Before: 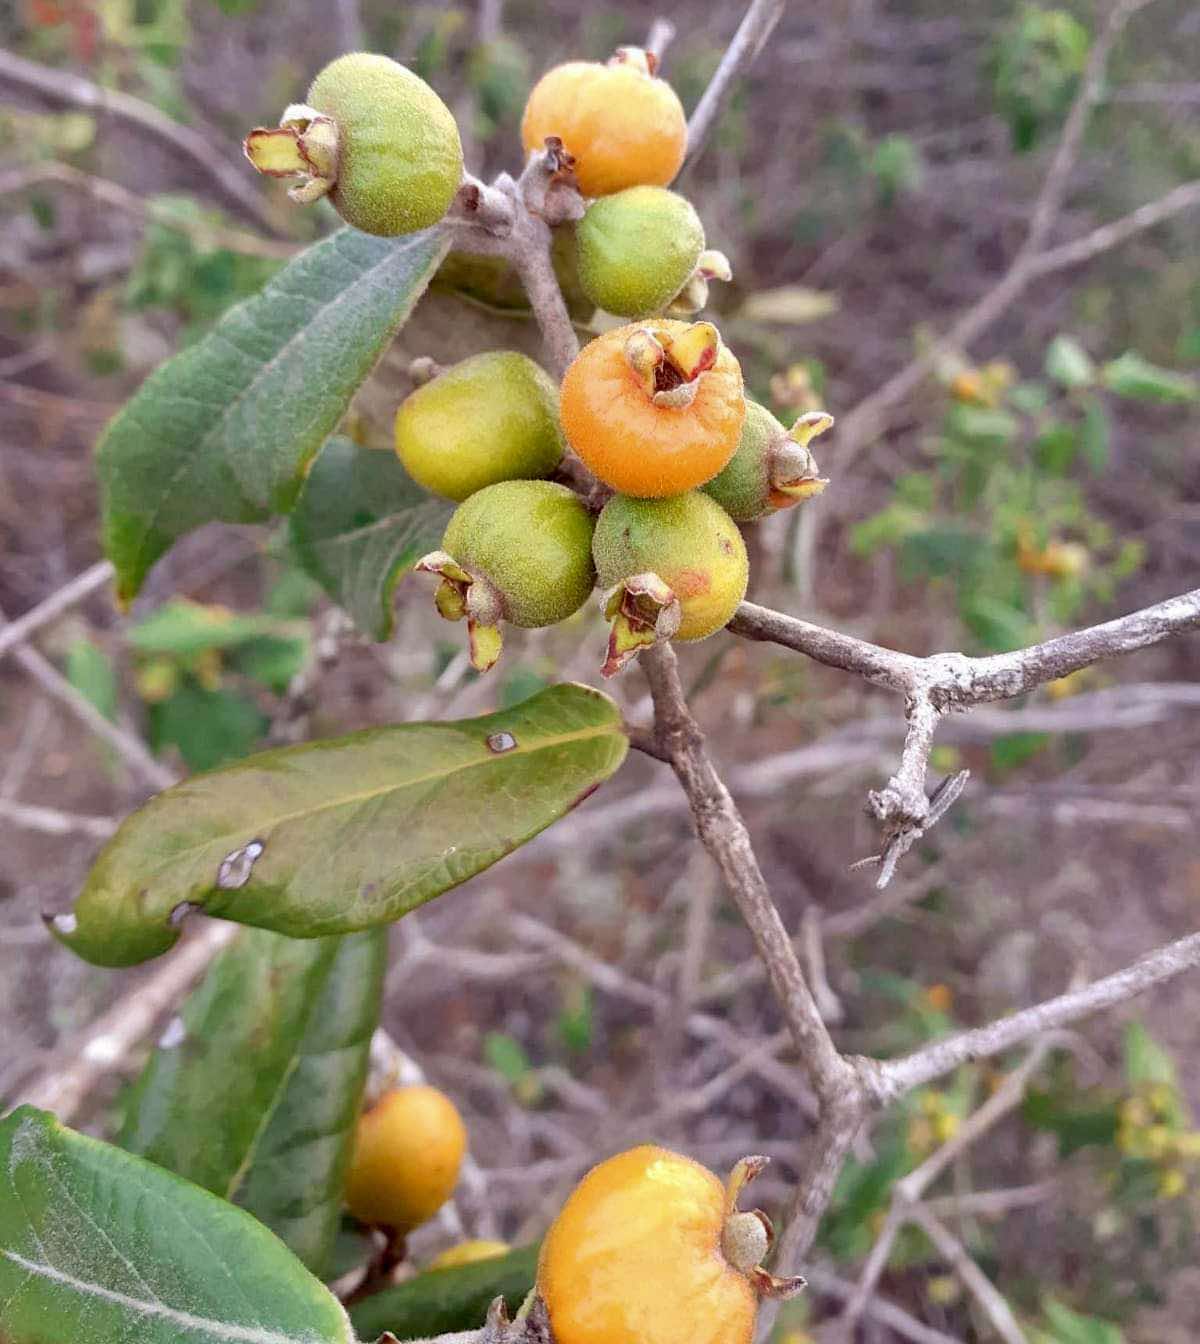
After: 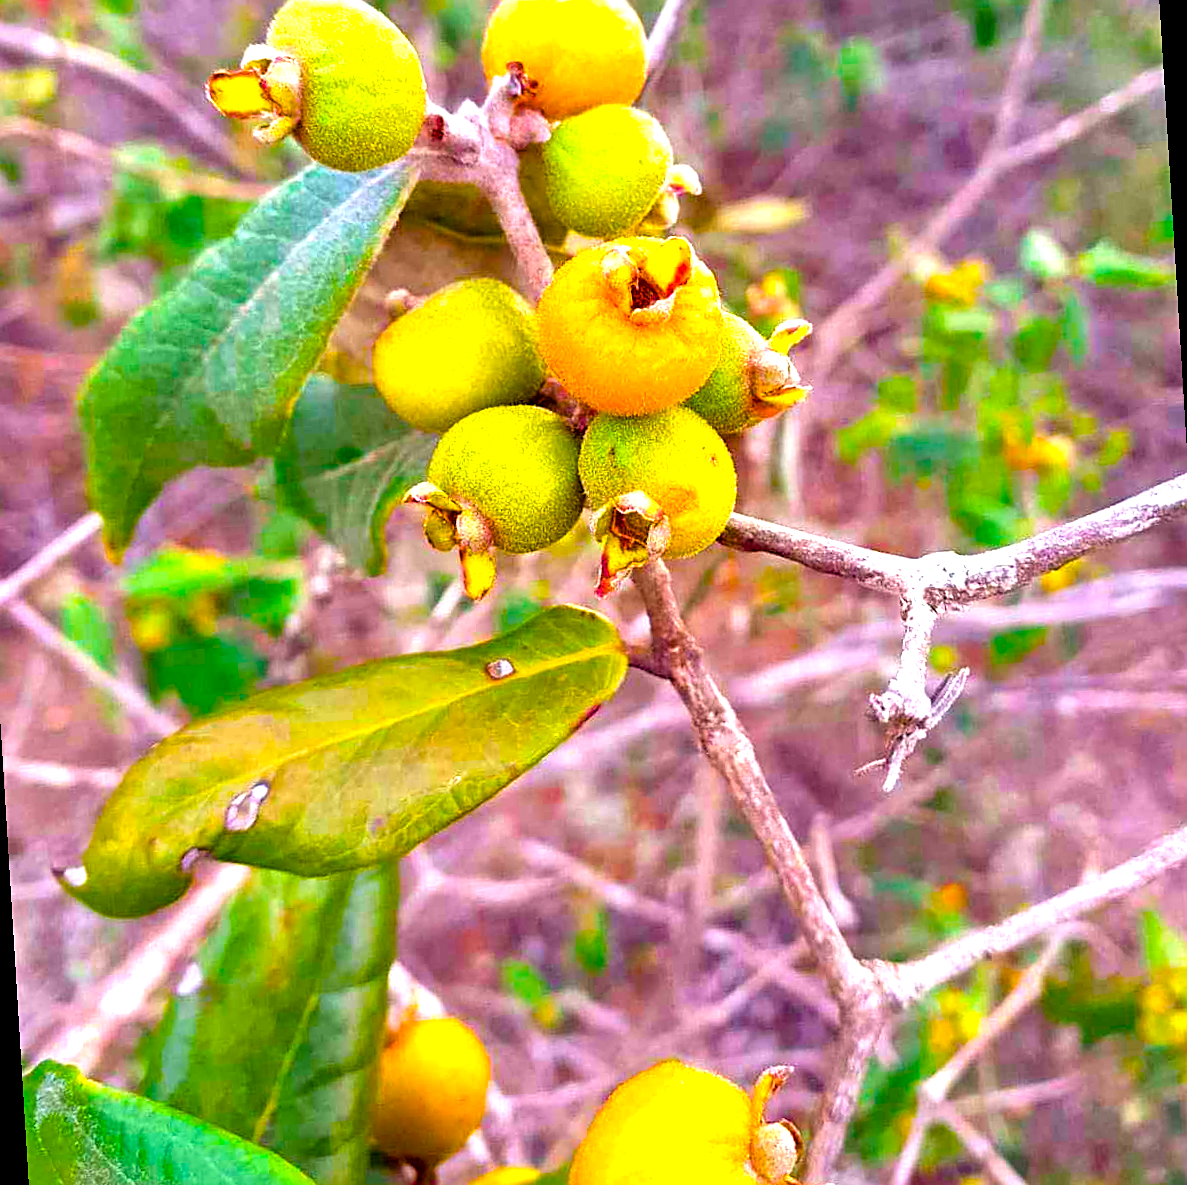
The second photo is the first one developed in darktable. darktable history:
color balance rgb: linear chroma grading › global chroma 25%, perceptual saturation grading › global saturation 40%, perceptual brilliance grading › global brilliance 30%, global vibrance 40%
rotate and perspective: rotation -3.52°, crop left 0.036, crop right 0.964, crop top 0.081, crop bottom 0.919
sharpen: on, module defaults
